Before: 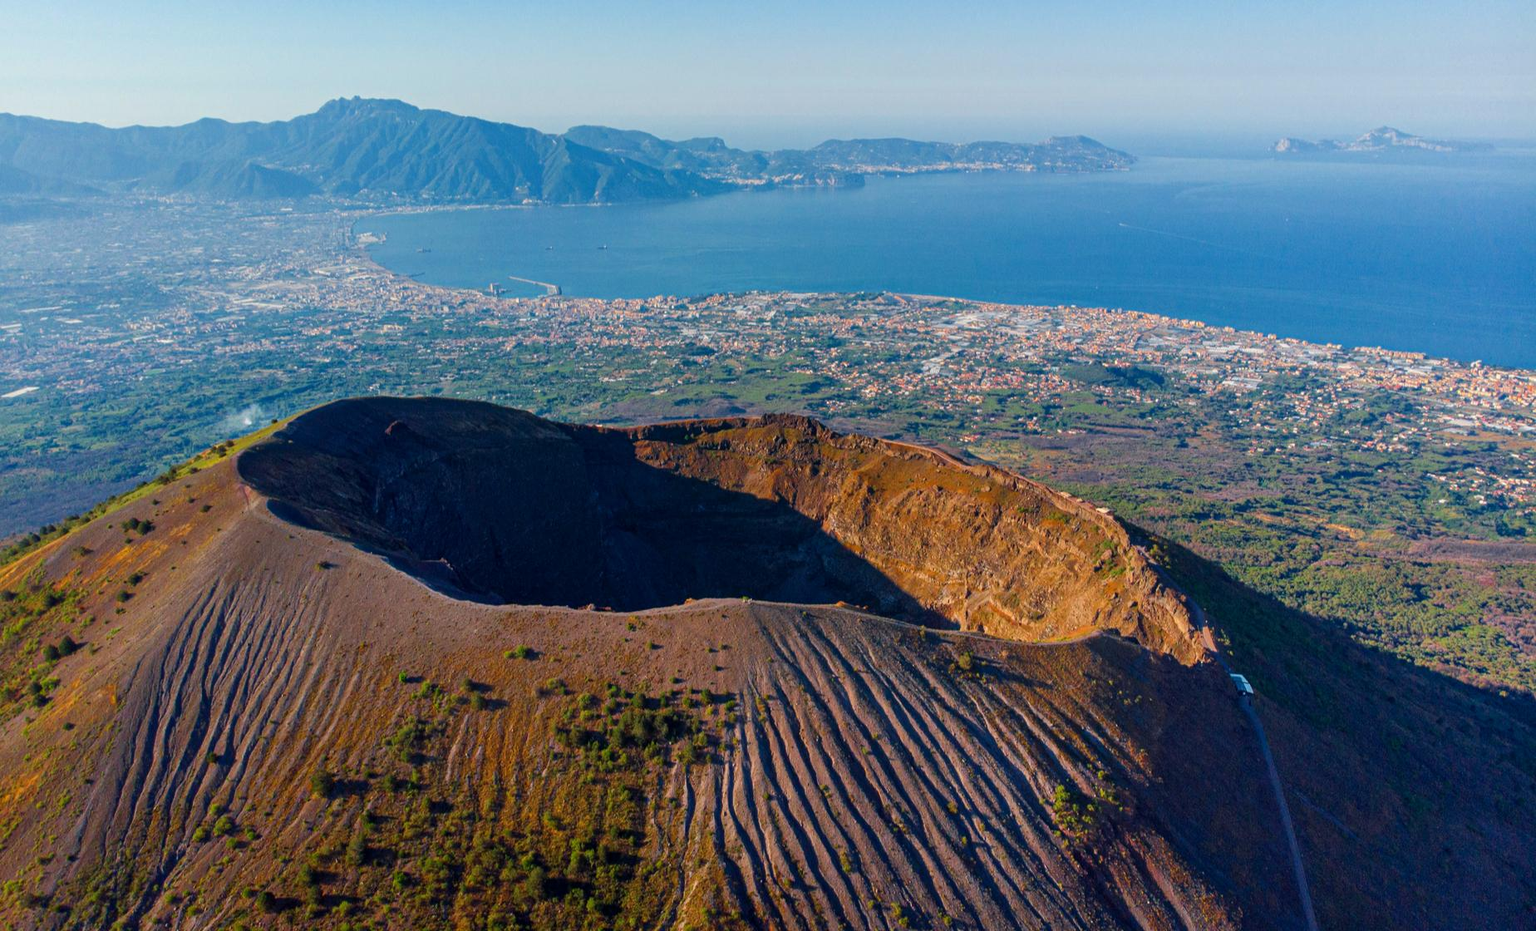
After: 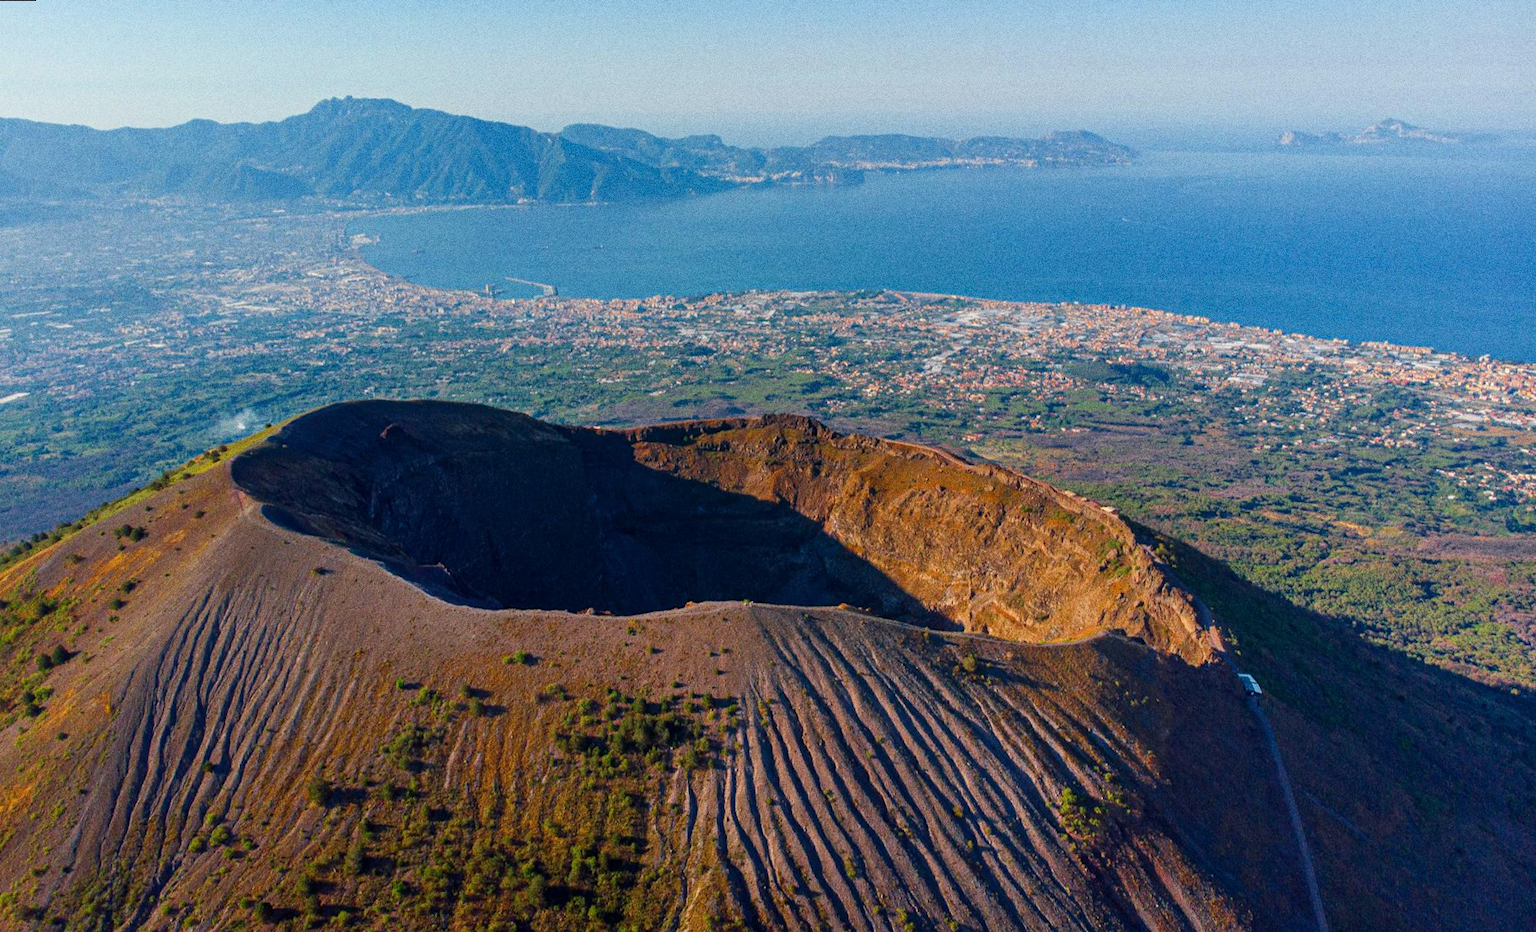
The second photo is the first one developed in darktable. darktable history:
rotate and perspective: rotation -0.45°, automatic cropping original format, crop left 0.008, crop right 0.992, crop top 0.012, crop bottom 0.988
grain: coarseness 0.09 ISO, strength 40%
tone equalizer: on, module defaults
